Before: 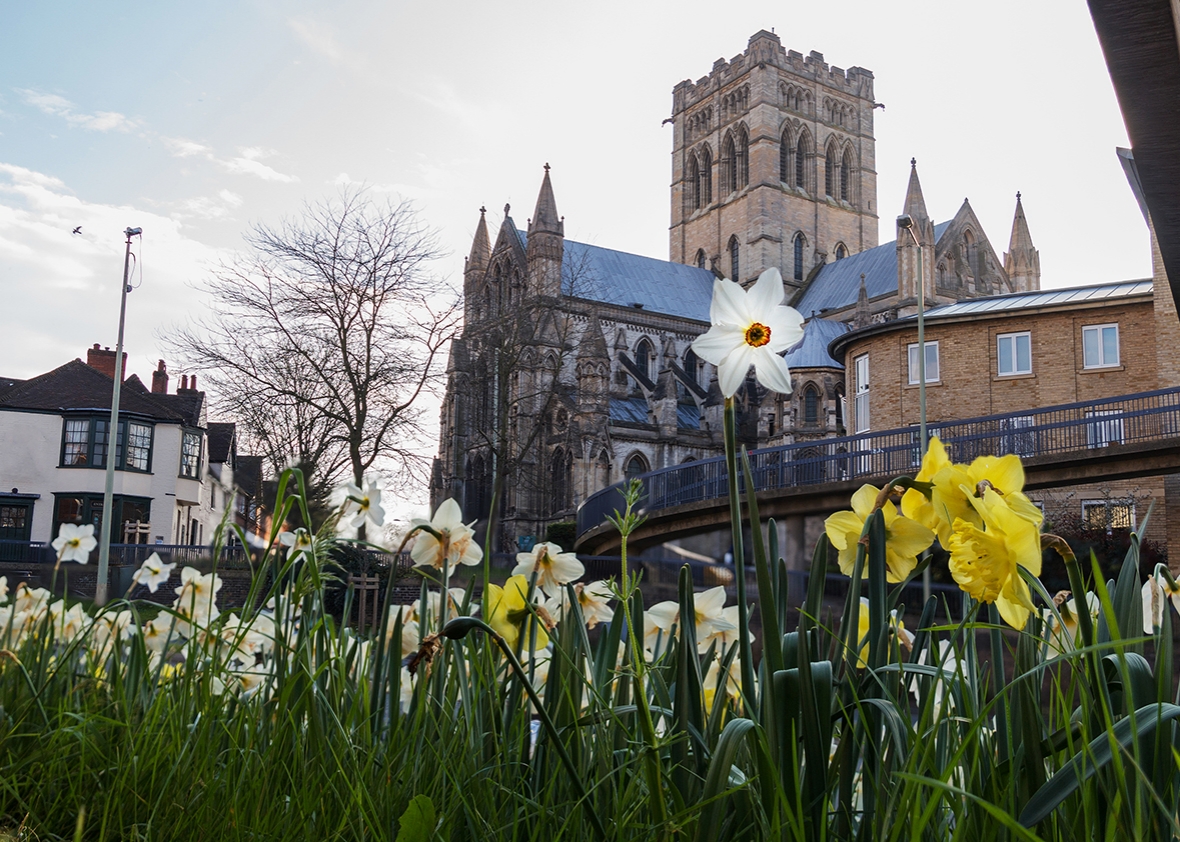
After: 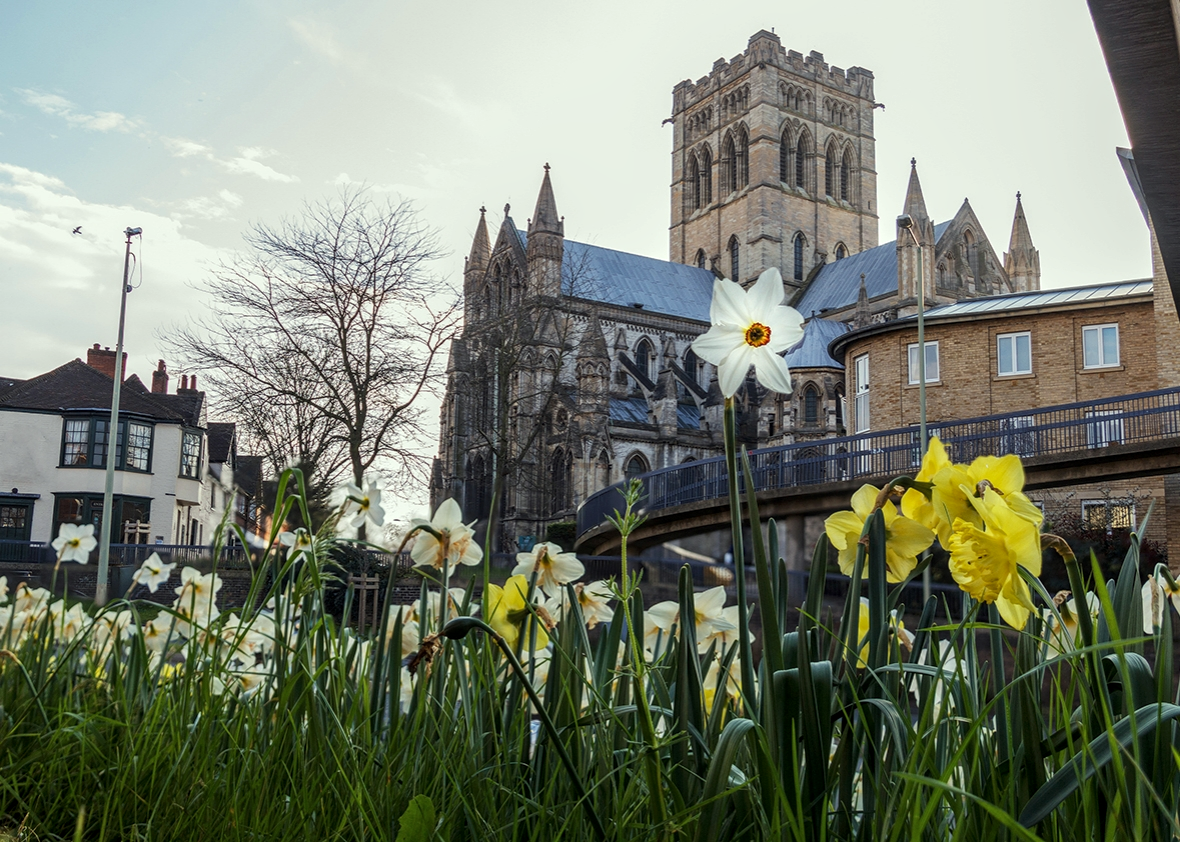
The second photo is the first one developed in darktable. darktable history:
color correction: highlights a* -4.73, highlights b* 5.06, saturation 0.97
local contrast: on, module defaults
